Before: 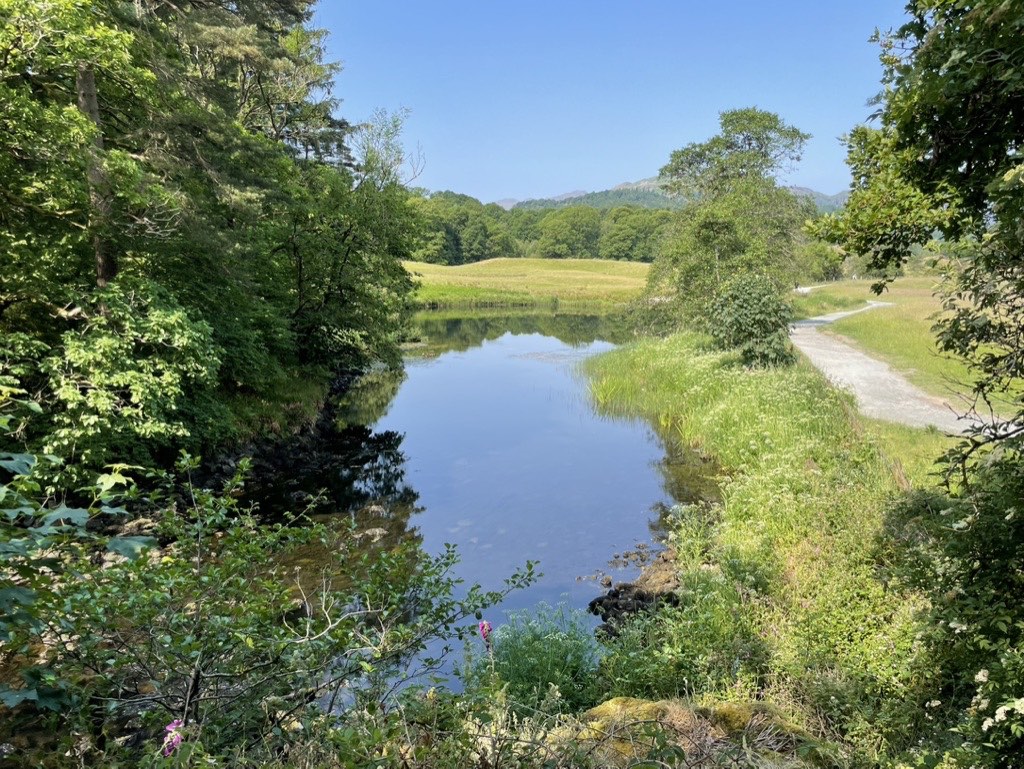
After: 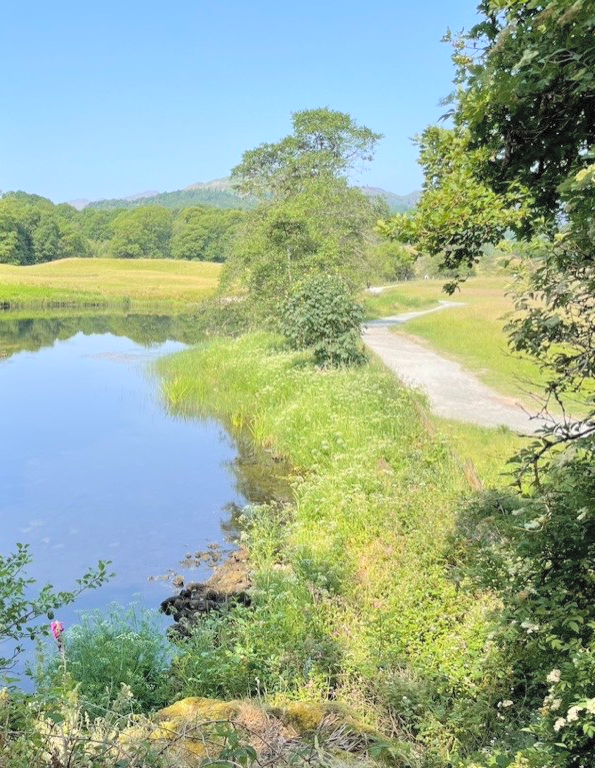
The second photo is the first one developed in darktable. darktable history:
contrast brightness saturation: brightness 0.276
crop: left 41.876%
